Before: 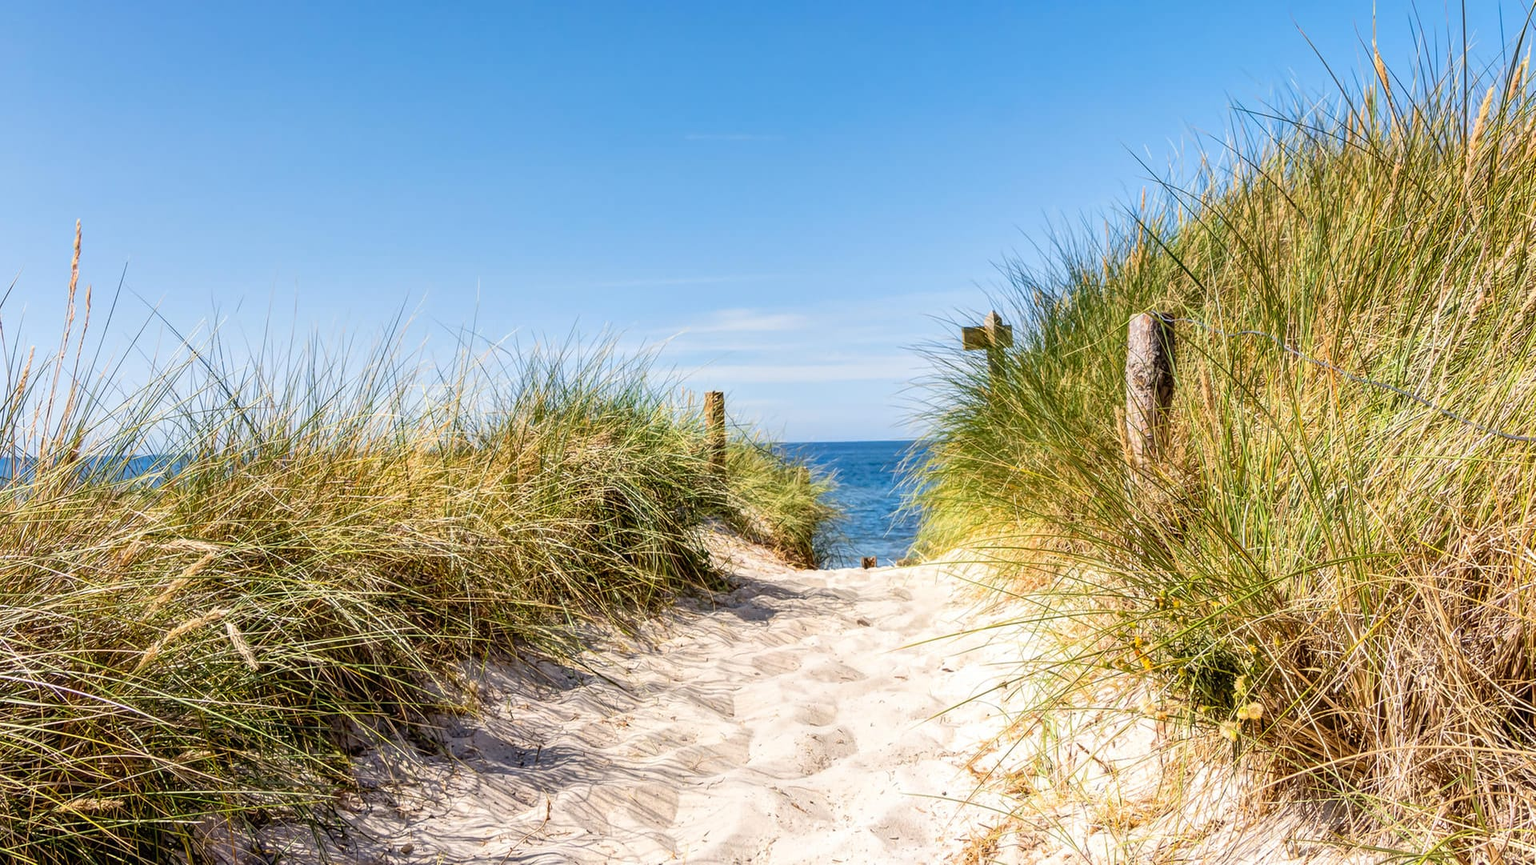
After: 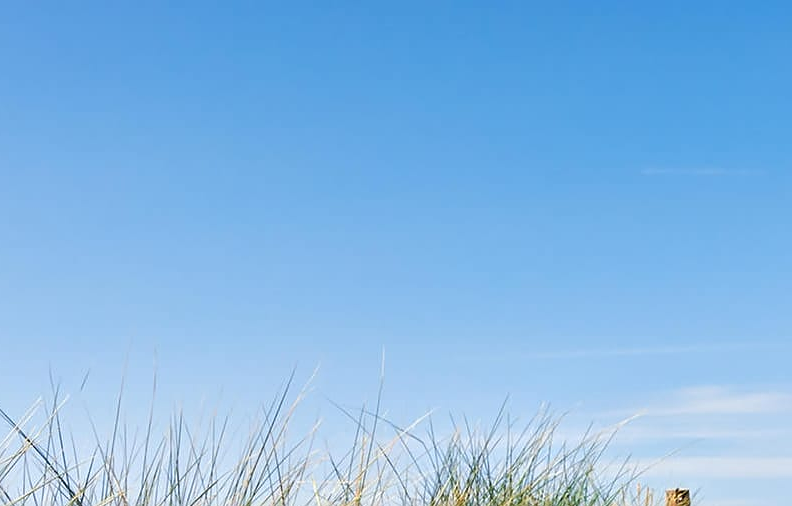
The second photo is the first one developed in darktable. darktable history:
crop and rotate: left 11.249%, top 0.088%, right 47.473%, bottom 53.08%
sharpen: on, module defaults
